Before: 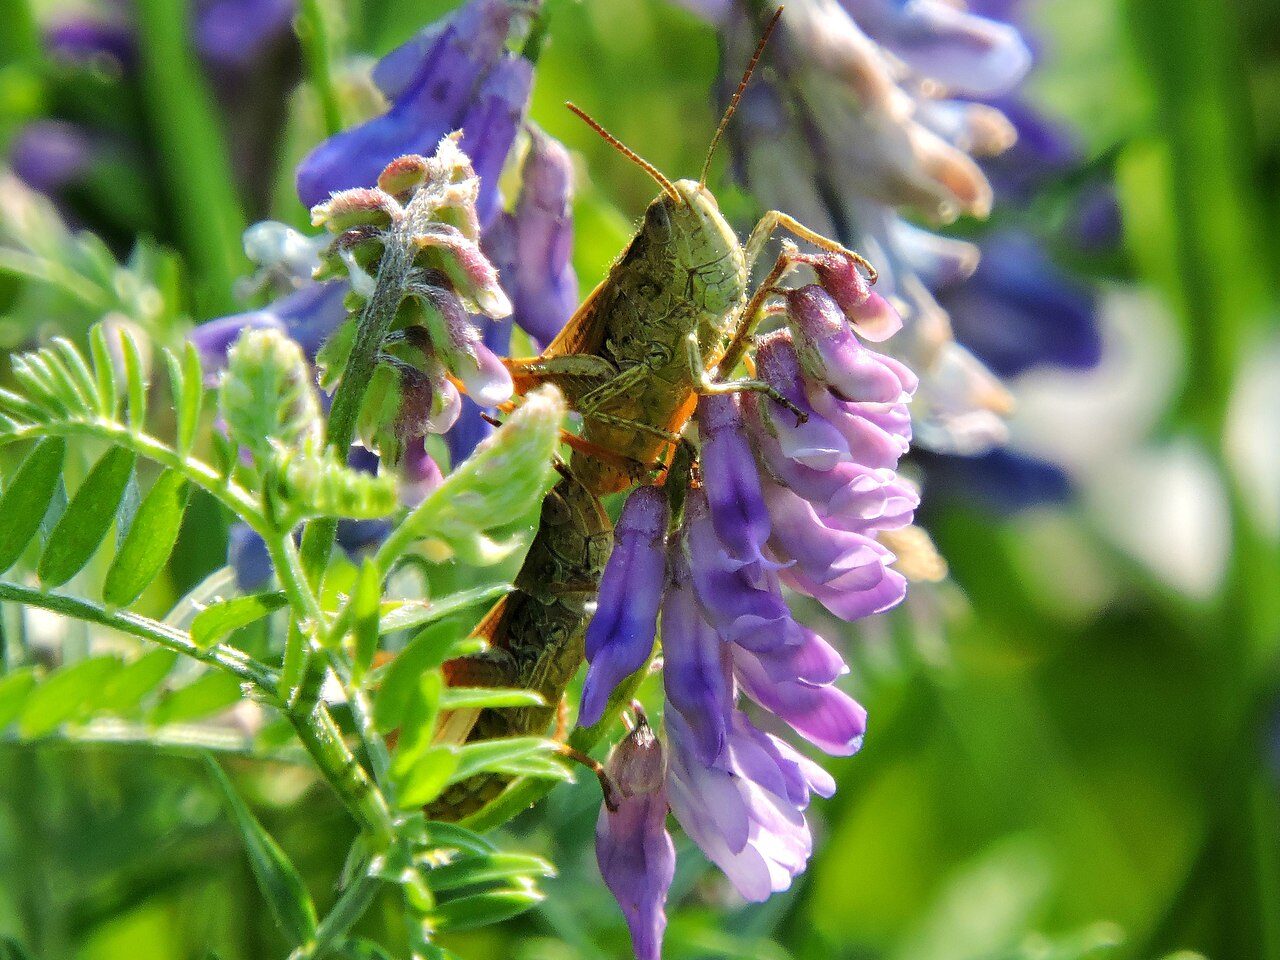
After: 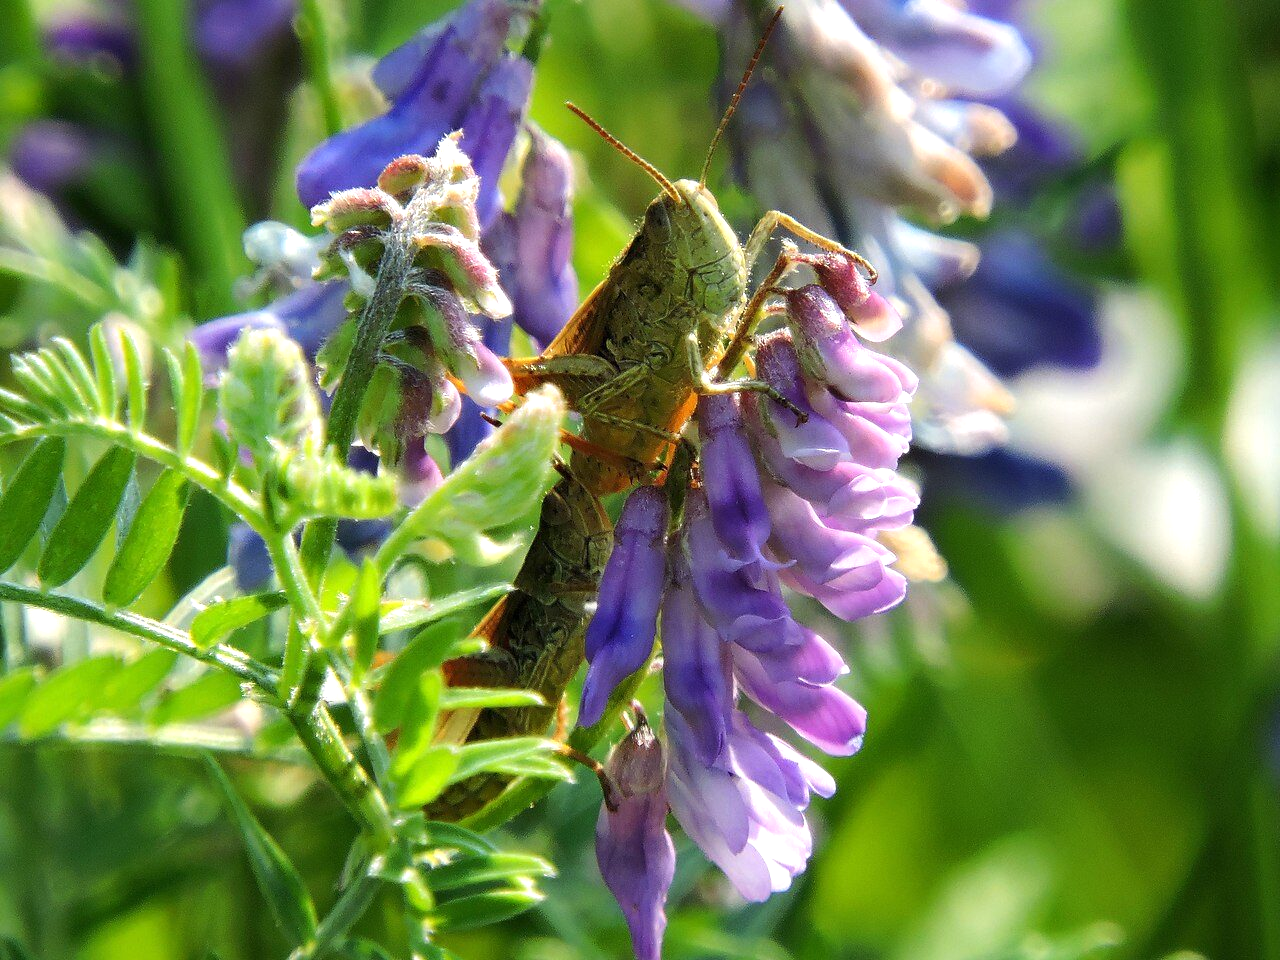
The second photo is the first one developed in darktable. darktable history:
tone equalizer: -8 EV -0.001 EV, -7 EV 0.002 EV, -6 EV -0.003 EV, -5 EV -0.002 EV, -4 EV -0.055 EV, -3 EV -0.22 EV, -2 EV -0.262 EV, -1 EV 0.087 EV, +0 EV 0.299 EV
